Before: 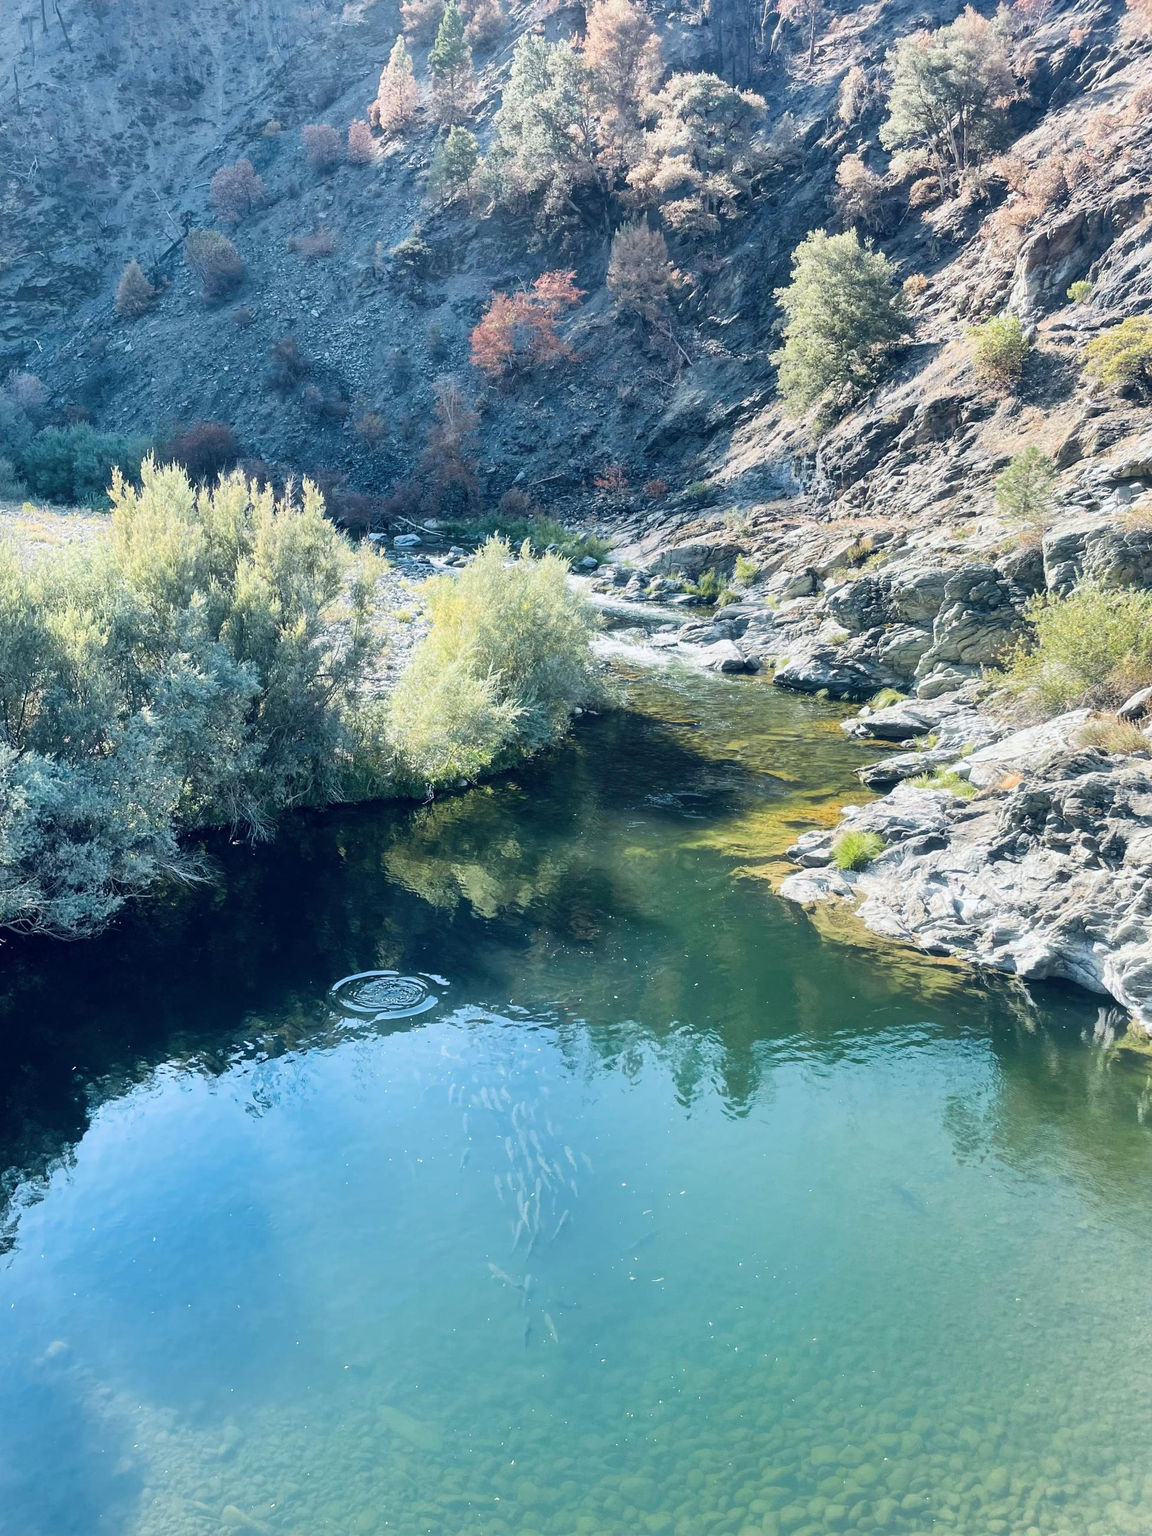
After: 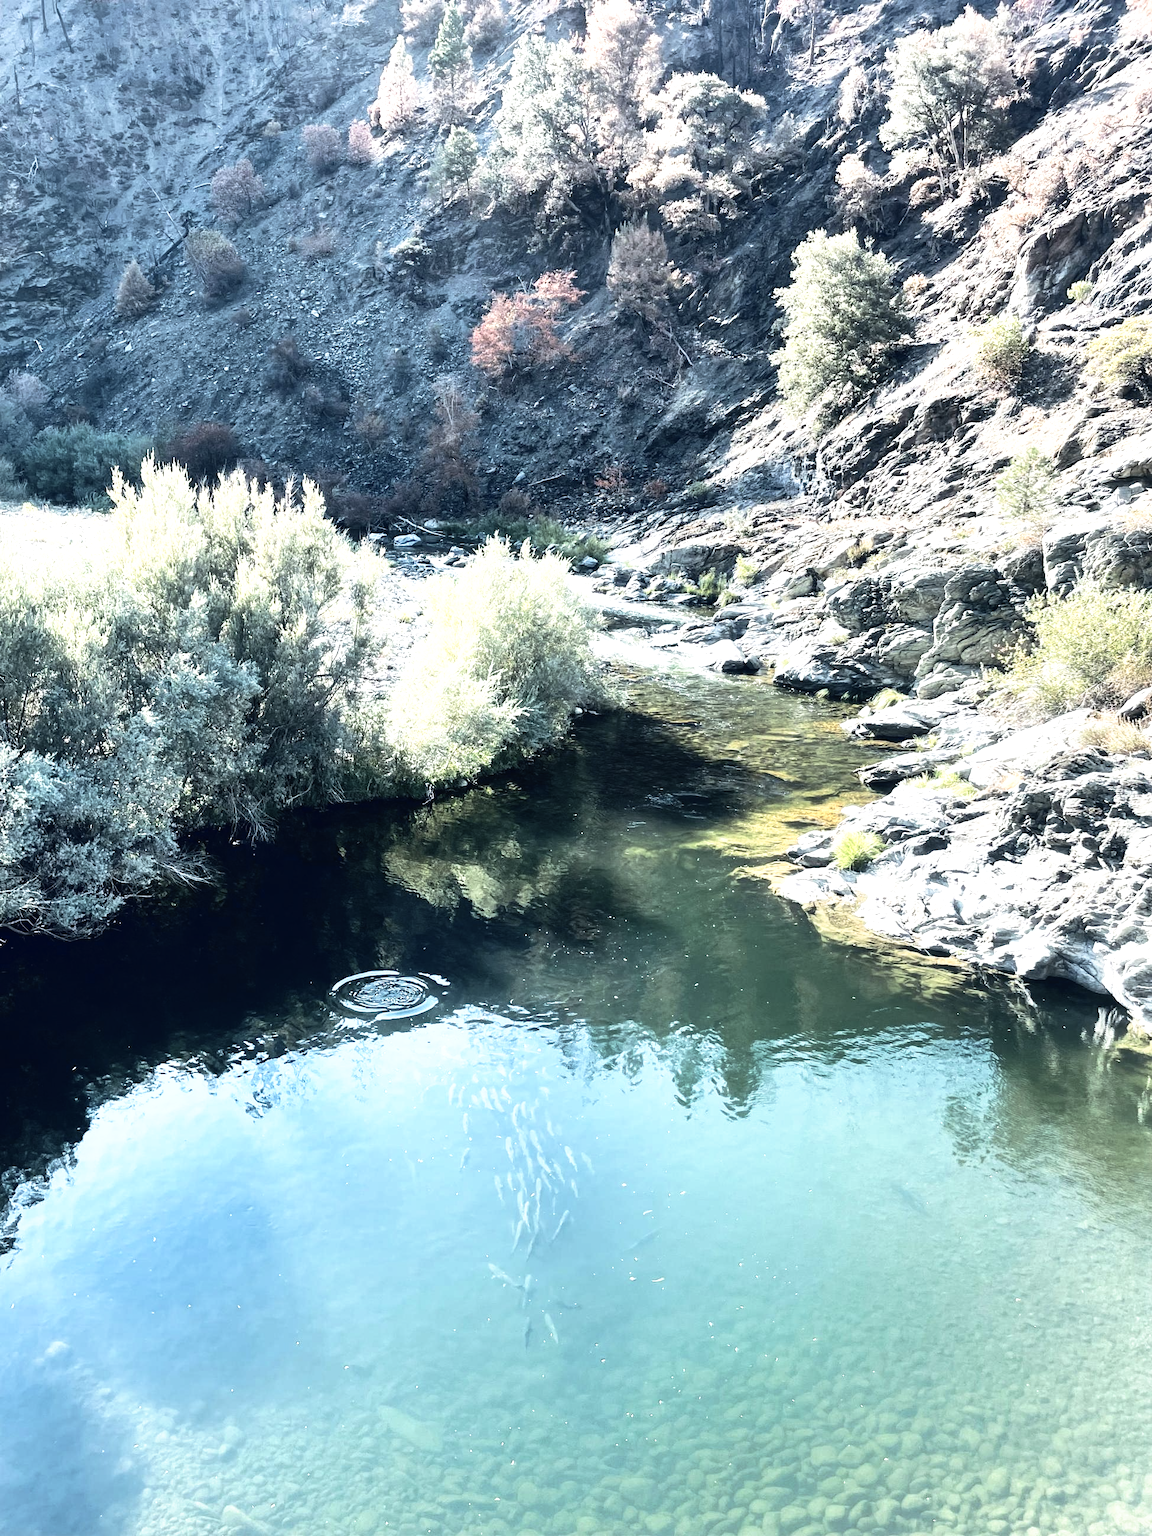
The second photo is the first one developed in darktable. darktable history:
contrast brightness saturation: saturation 0.179
color balance rgb: perceptual saturation grading › global saturation -27.982%, perceptual saturation grading › highlights -20.276%, perceptual saturation grading › mid-tones -23.582%, perceptual saturation grading › shadows -25.106%, perceptual brilliance grading › global brilliance -4.624%, perceptual brilliance grading › highlights 25.143%, perceptual brilliance grading › mid-tones 7.303%, perceptual brilliance grading › shadows -4.819%
tone curve: curves: ch0 [(0, 0) (0.003, 0.001) (0.011, 0.005) (0.025, 0.011) (0.044, 0.02) (0.069, 0.031) (0.1, 0.045) (0.136, 0.078) (0.177, 0.124) (0.224, 0.18) (0.277, 0.245) (0.335, 0.315) (0.399, 0.393) (0.468, 0.477) (0.543, 0.569) (0.623, 0.666) (0.709, 0.771) (0.801, 0.871) (0.898, 0.965) (1, 1)], preserve colors none
